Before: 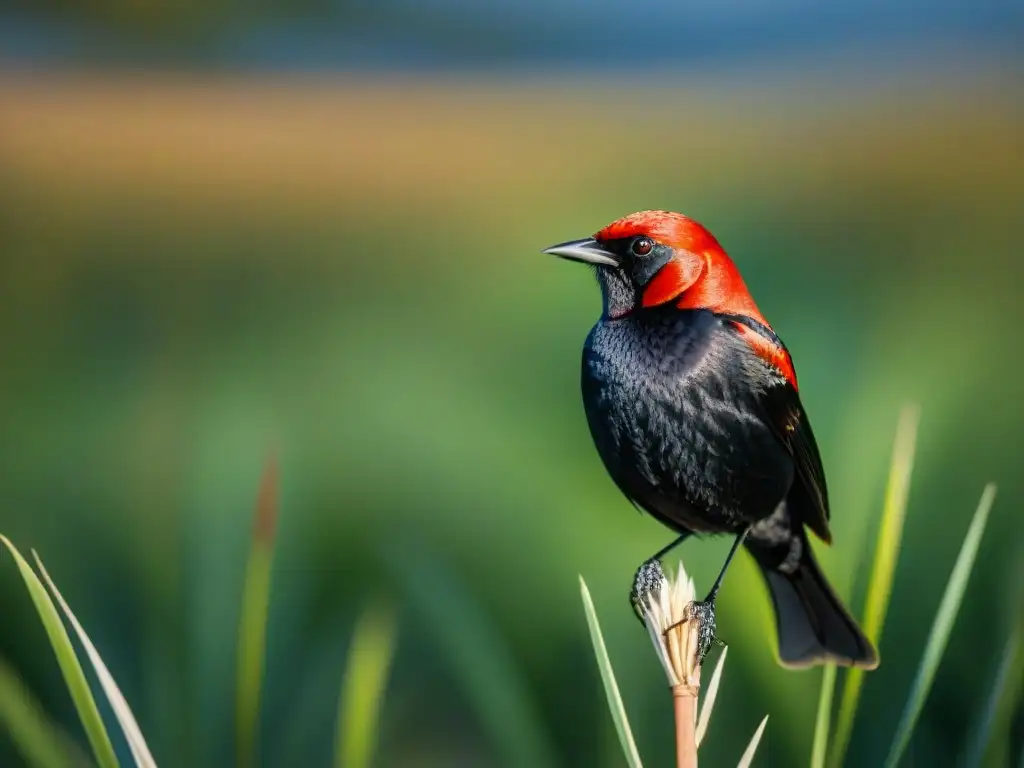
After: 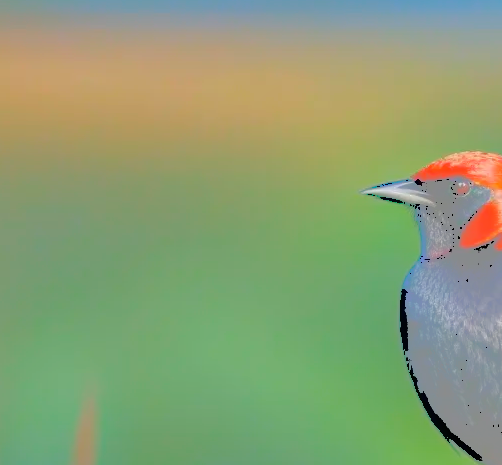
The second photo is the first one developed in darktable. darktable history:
shadows and highlights: shadows 12.82, white point adjustment 1.11, soften with gaussian
haze removal: strength 0.292, distance 0.253, compatibility mode true, adaptive false
crop: left 17.868%, top 7.7%, right 33.03%, bottom 31.67%
tone curve: curves: ch0 [(0, 0) (0.003, 0.6) (0.011, 0.6) (0.025, 0.601) (0.044, 0.601) (0.069, 0.601) (0.1, 0.601) (0.136, 0.602) (0.177, 0.605) (0.224, 0.609) (0.277, 0.615) (0.335, 0.625) (0.399, 0.633) (0.468, 0.654) (0.543, 0.676) (0.623, 0.71) (0.709, 0.753) (0.801, 0.802) (0.898, 0.85) (1, 1)], color space Lab, independent channels, preserve colors none
